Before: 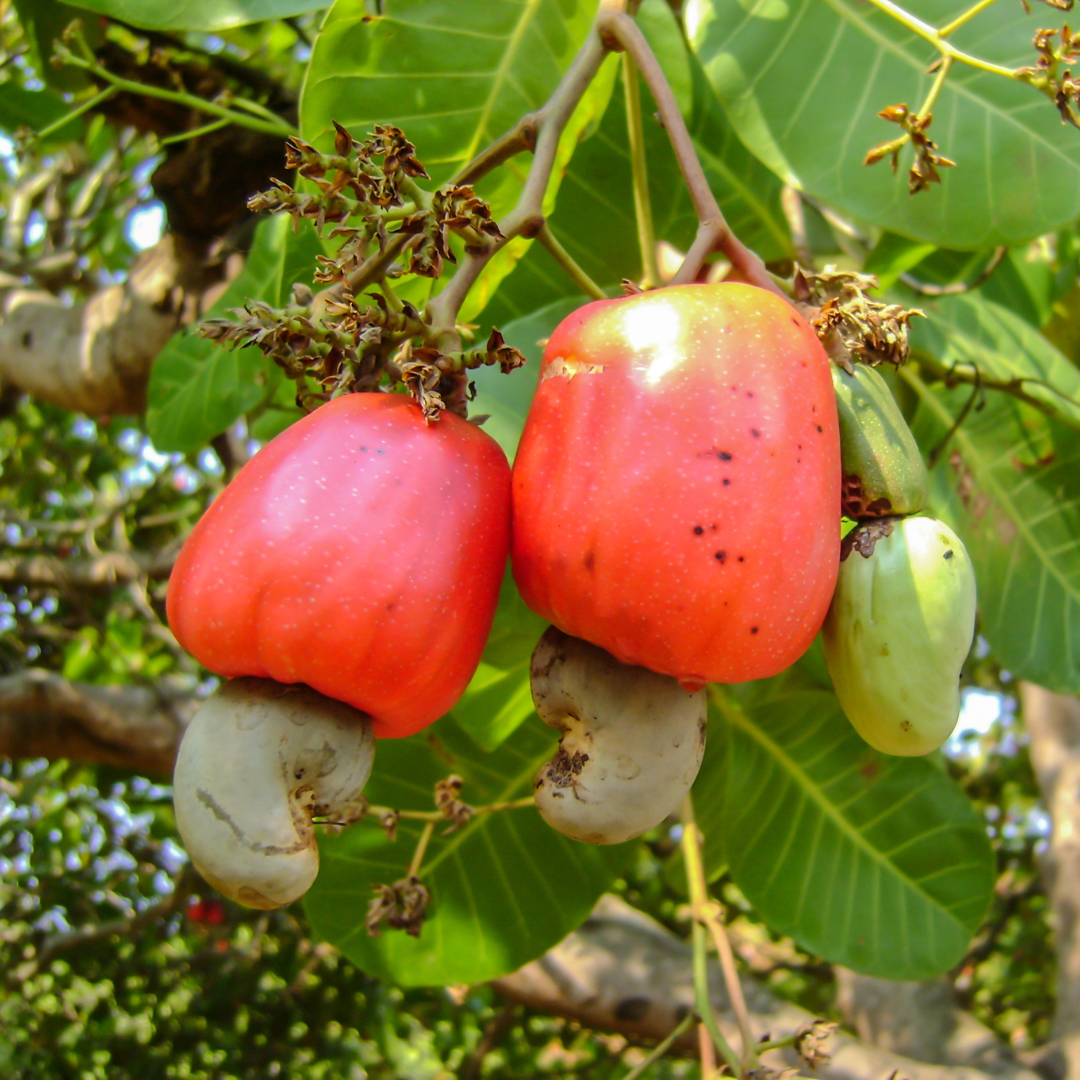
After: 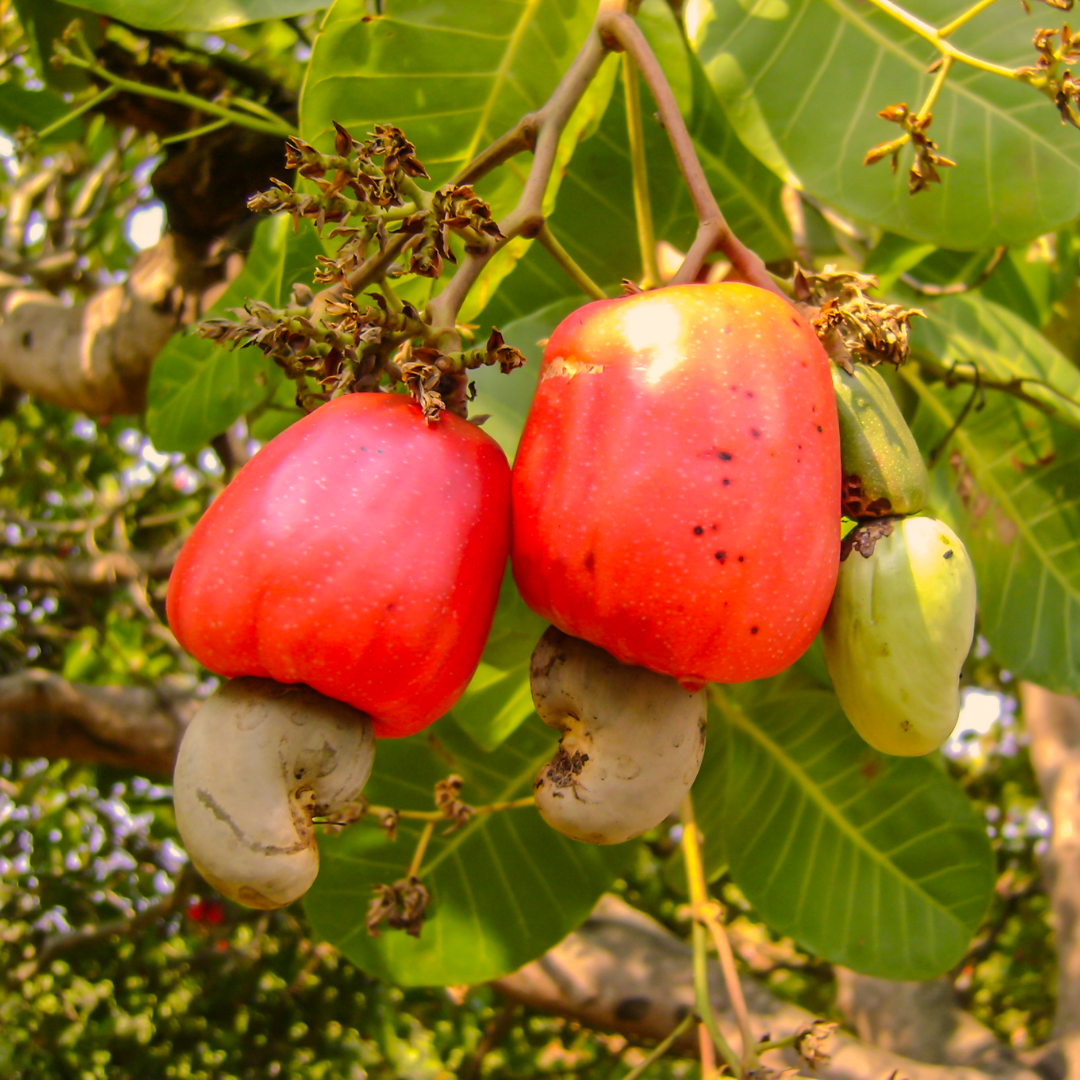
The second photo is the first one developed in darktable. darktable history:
color correction: highlights a* 17.56, highlights b* 18.84
